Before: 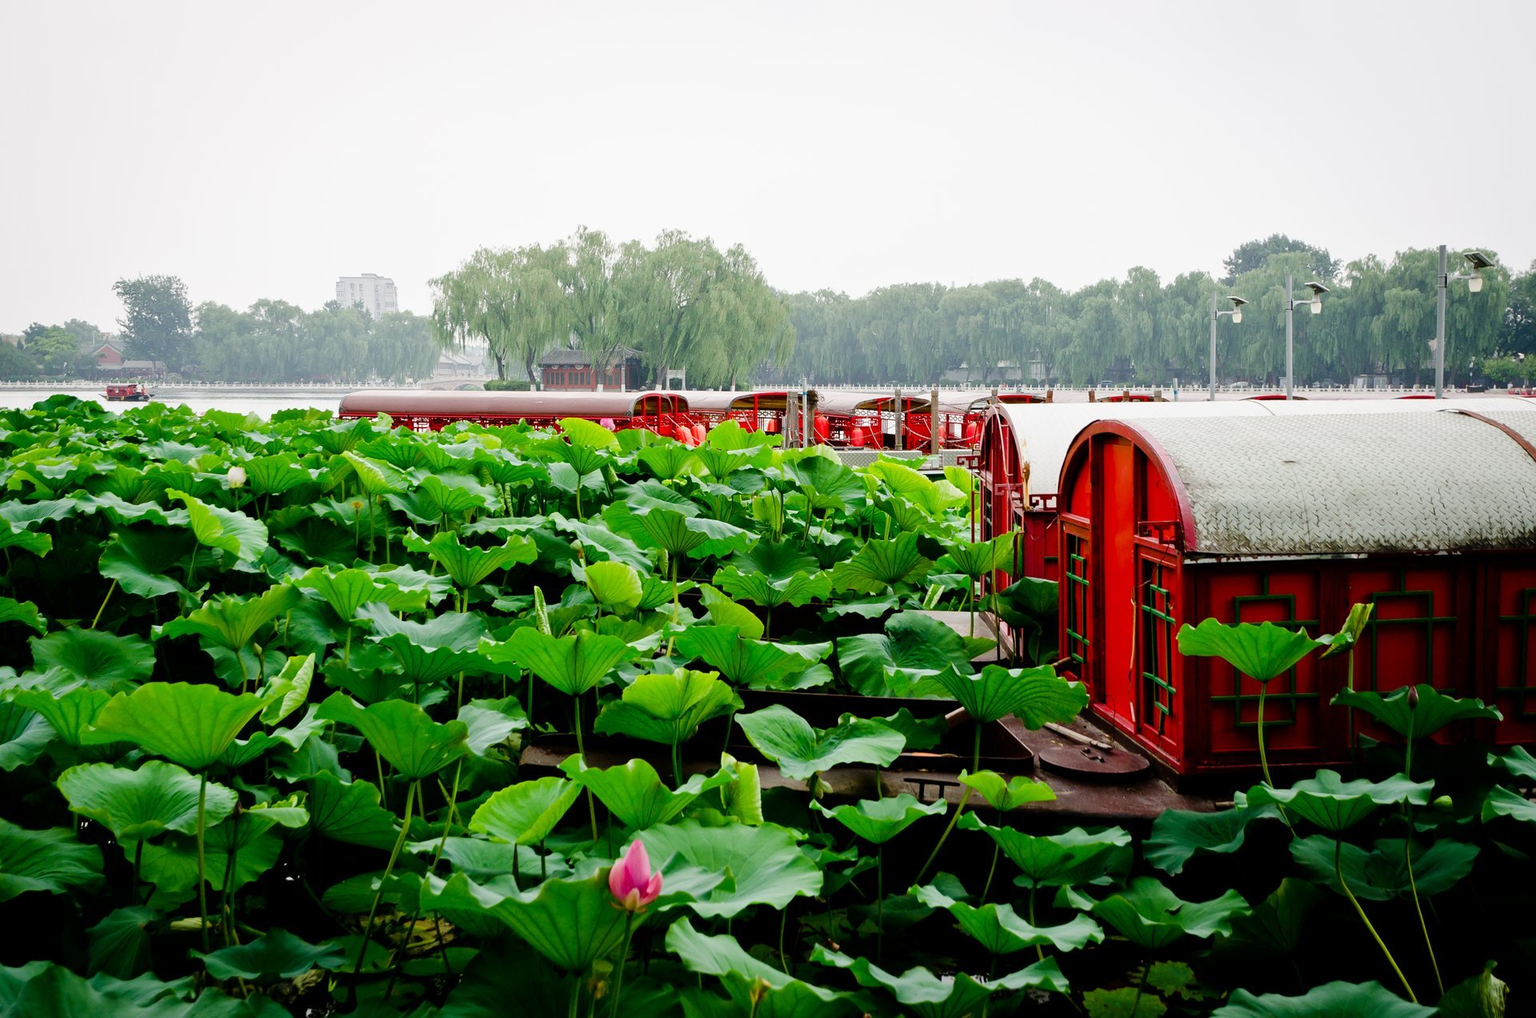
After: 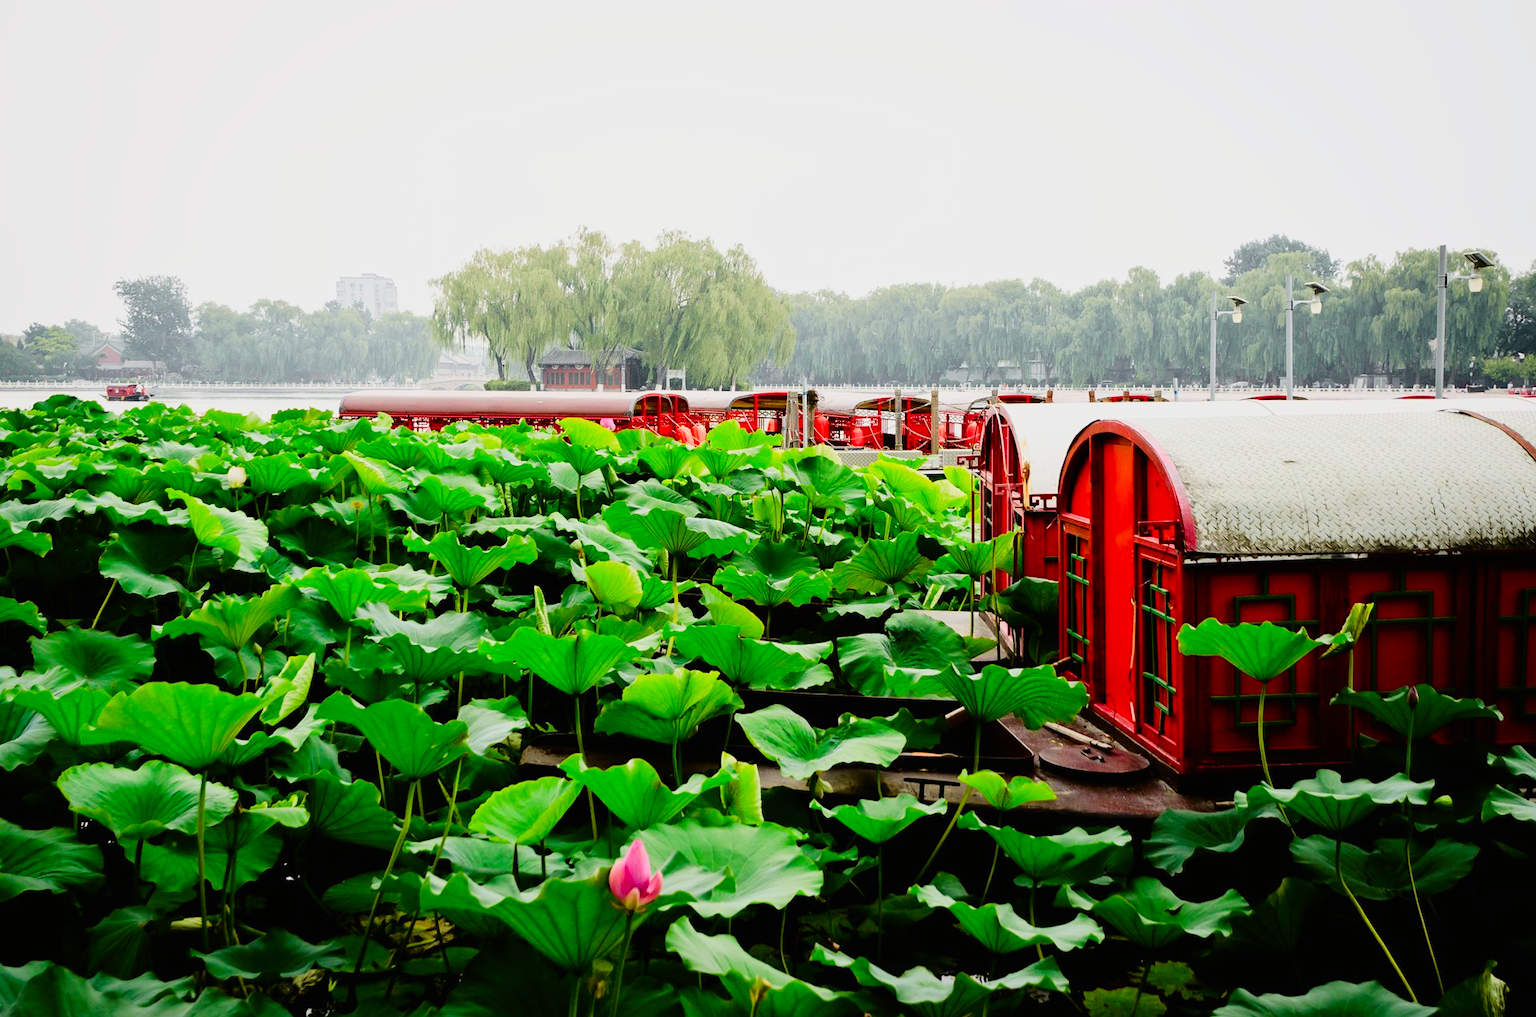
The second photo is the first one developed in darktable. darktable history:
tone curve: curves: ch0 [(0, 0.005) (0.103, 0.081) (0.196, 0.197) (0.391, 0.469) (0.491, 0.585) (0.638, 0.751) (0.822, 0.886) (0.997, 0.959)]; ch1 [(0, 0) (0.172, 0.123) (0.324, 0.253) (0.396, 0.388) (0.474, 0.479) (0.499, 0.498) (0.529, 0.528) (0.579, 0.614) (0.633, 0.677) (0.812, 0.856) (1, 1)]; ch2 [(0, 0) (0.411, 0.424) (0.459, 0.478) (0.5, 0.501) (0.517, 0.526) (0.553, 0.583) (0.609, 0.646) (0.708, 0.768) (0.839, 0.916) (1, 1)], color space Lab, independent channels, preserve colors none
exposure: exposure -0.154 EV, compensate highlight preservation false
tone equalizer: on, module defaults
